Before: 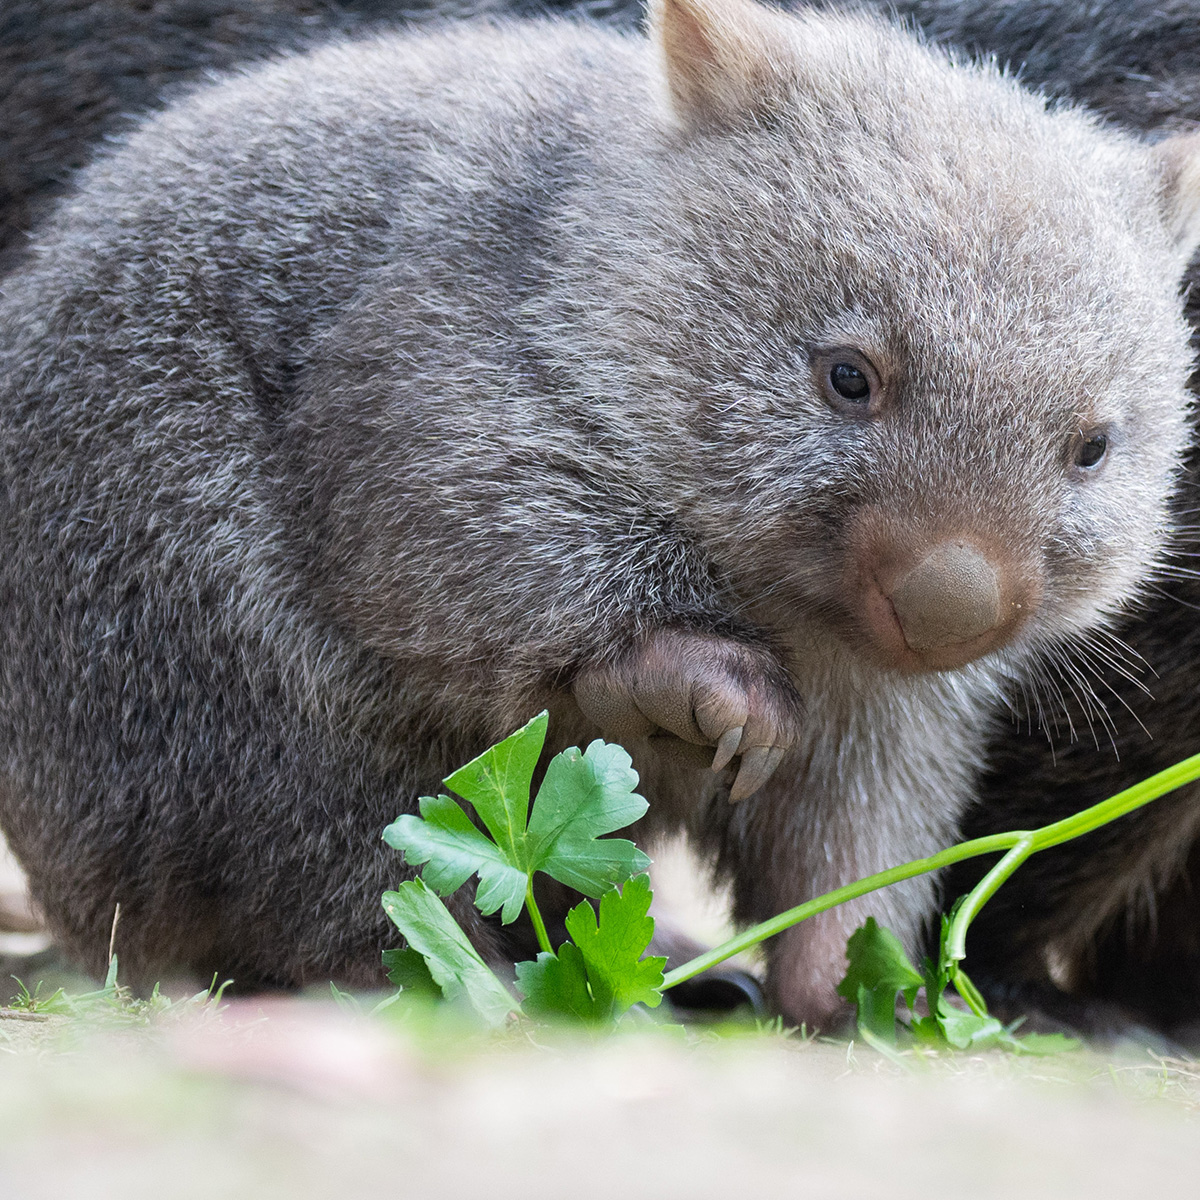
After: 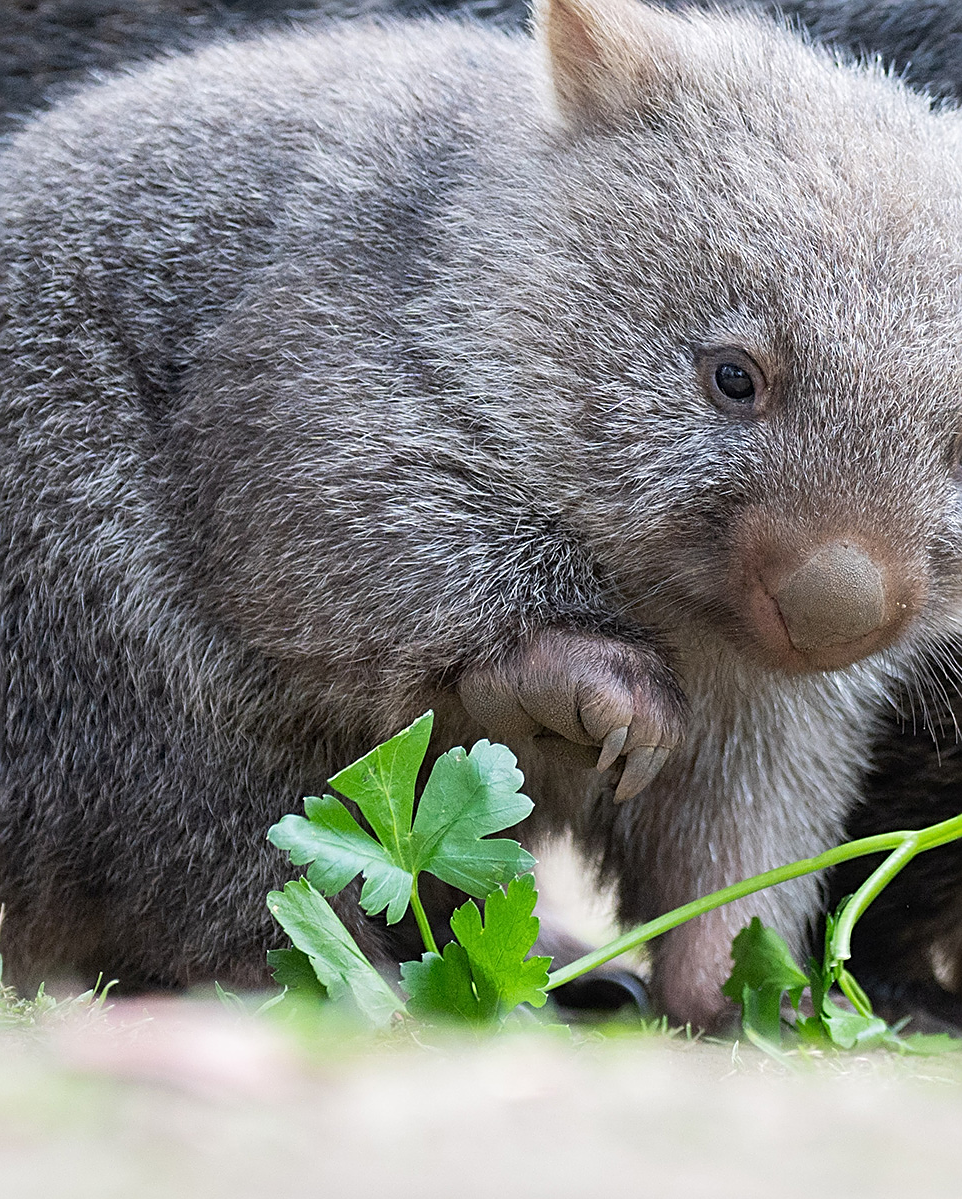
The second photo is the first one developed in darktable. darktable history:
white balance: emerald 1
crop and rotate: left 9.597%, right 10.195%
sharpen: amount 0.55
